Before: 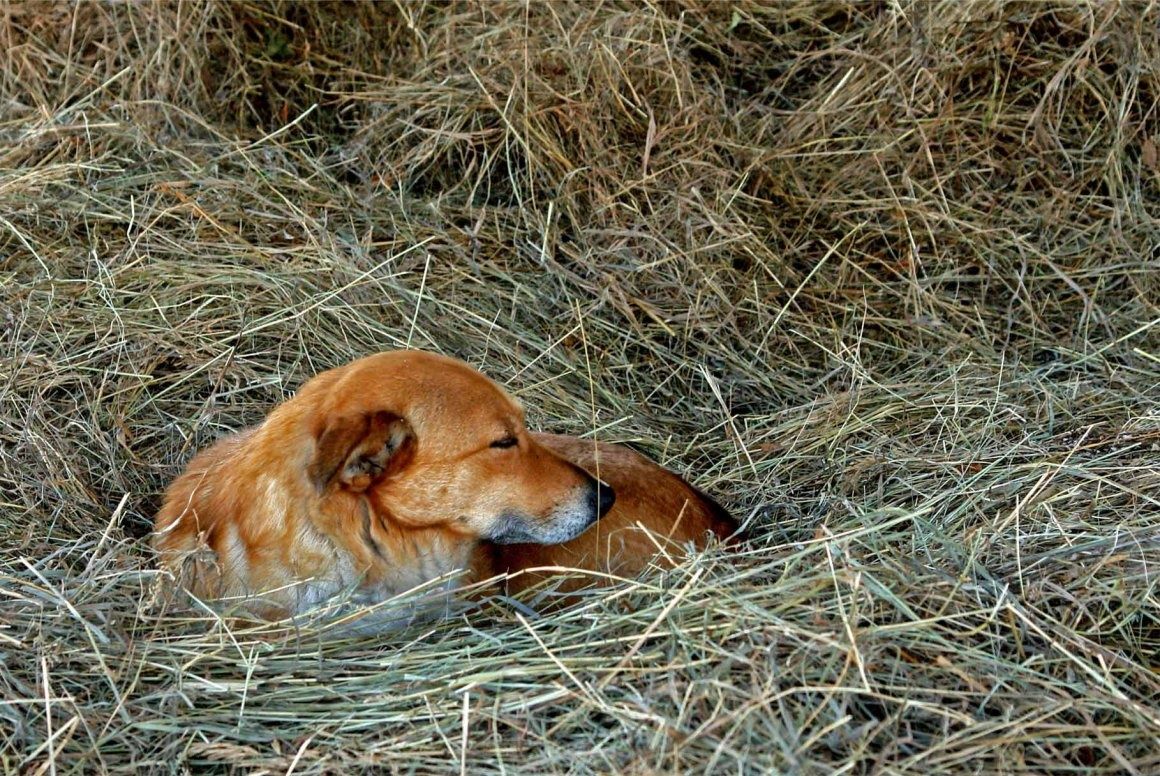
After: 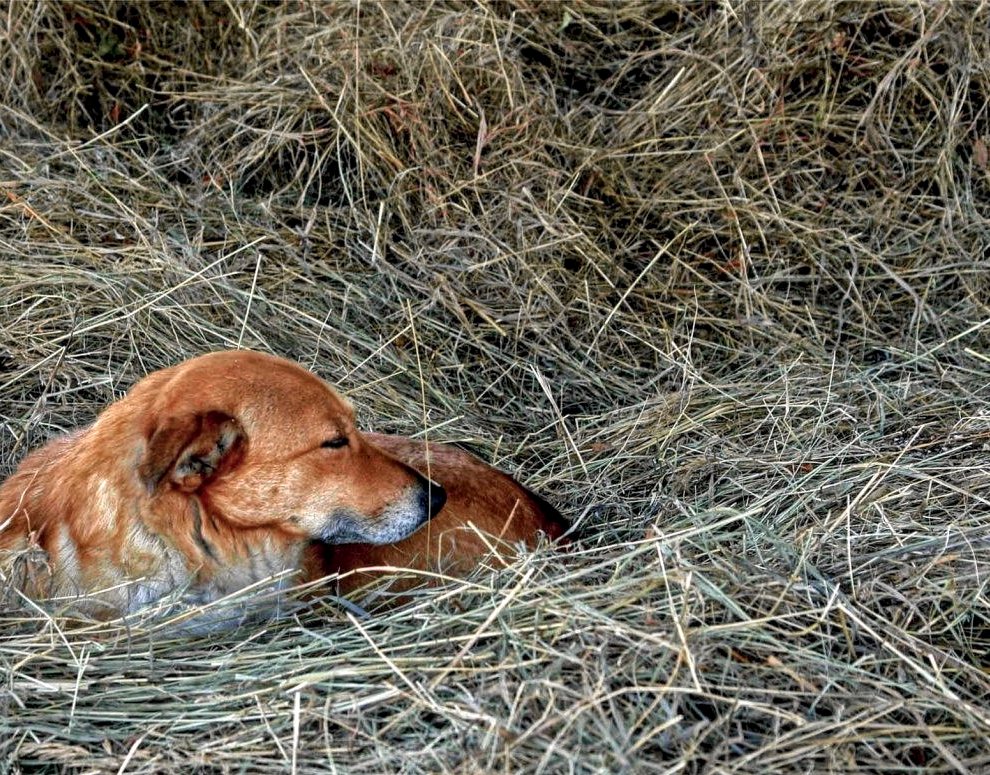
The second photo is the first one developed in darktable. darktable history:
tone curve: curves: ch0 [(0, 0.012) (0.056, 0.046) (0.218, 0.213) (0.606, 0.62) (0.82, 0.846) (1, 1)]; ch1 [(0, 0) (0.226, 0.261) (0.403, 0.437) (0.469, 0.472) (0.495, 0.499) (0.514, 0.504) (0.545, 0.555) (0.59, 0.598) (0.714, 0.733) (1, 1)]; ch2 [(0, 0) (0.269, 0.299) (0.459, 0.45) (0.498, 0.499) (0.523, 0.512) (0.568, 0.558) (0.634, 0.617) (0.702, 0.662) (0.781, 0.775) (1, 1)], color space Lab, independent channels, preserve colors none
local contrast: highlights 99%, shadows 86%, detail 160%, midtone range 0.2
color balance rgb: shadows lift › chroma 1.41%, shadows lift › hue 260°, power › chroma 0.5%, power › hue 260°, highlights gain › chroma 1%, highlights gain › hue 27°, saturation formula JzAzBz (2021)
crop and rotate: left 14.584%
